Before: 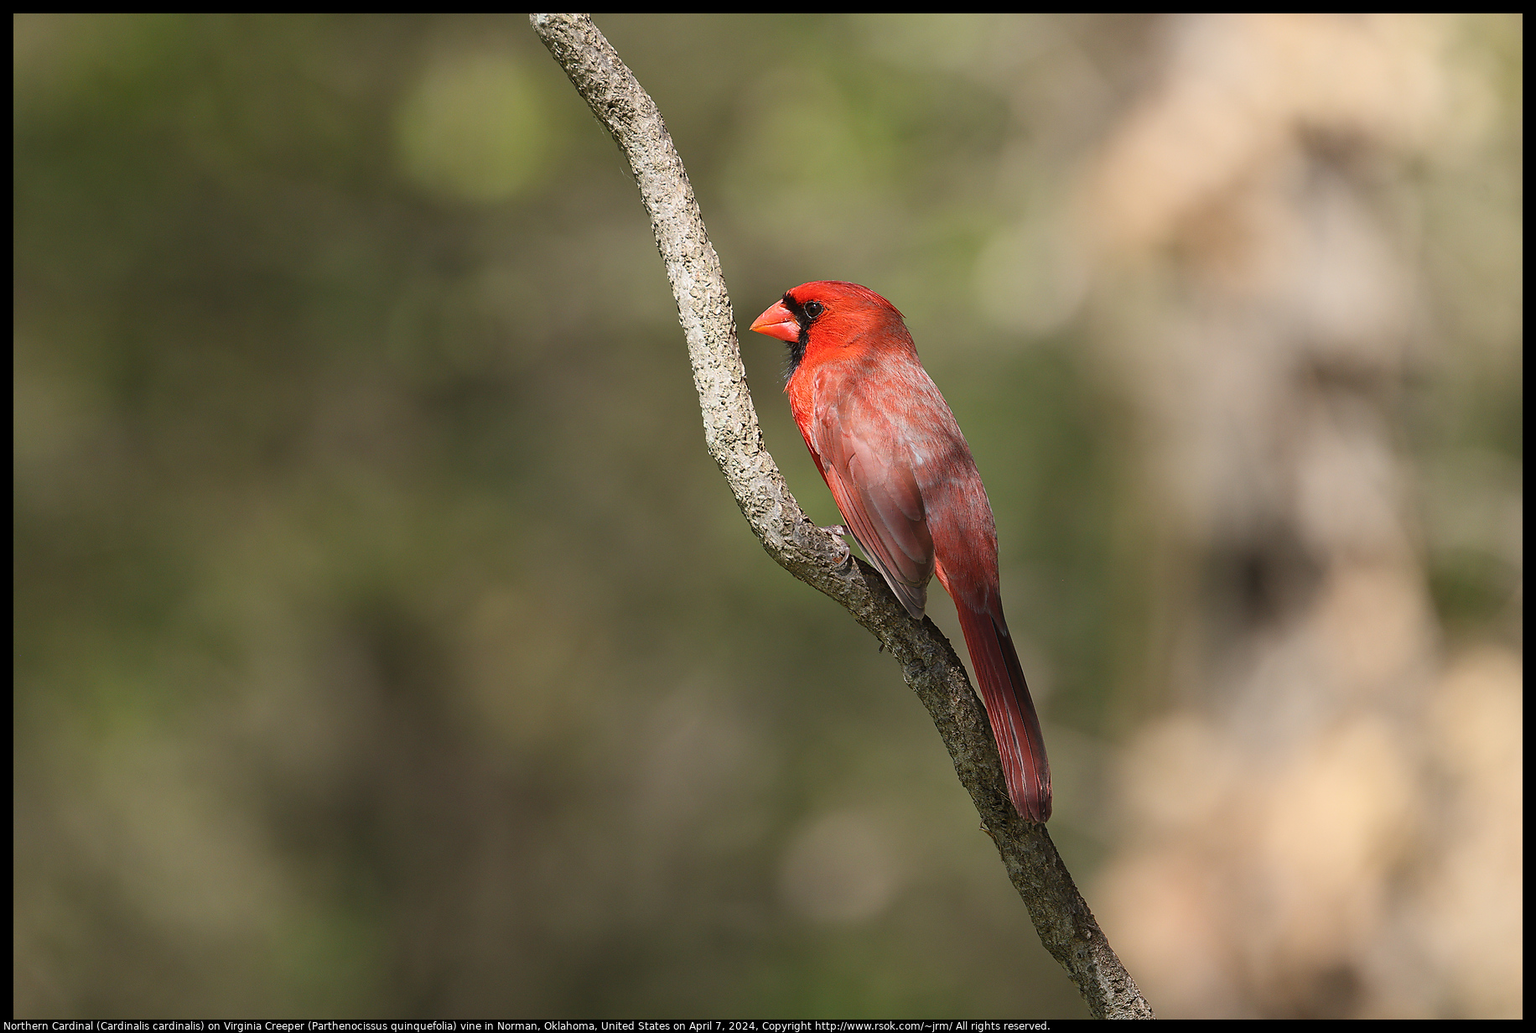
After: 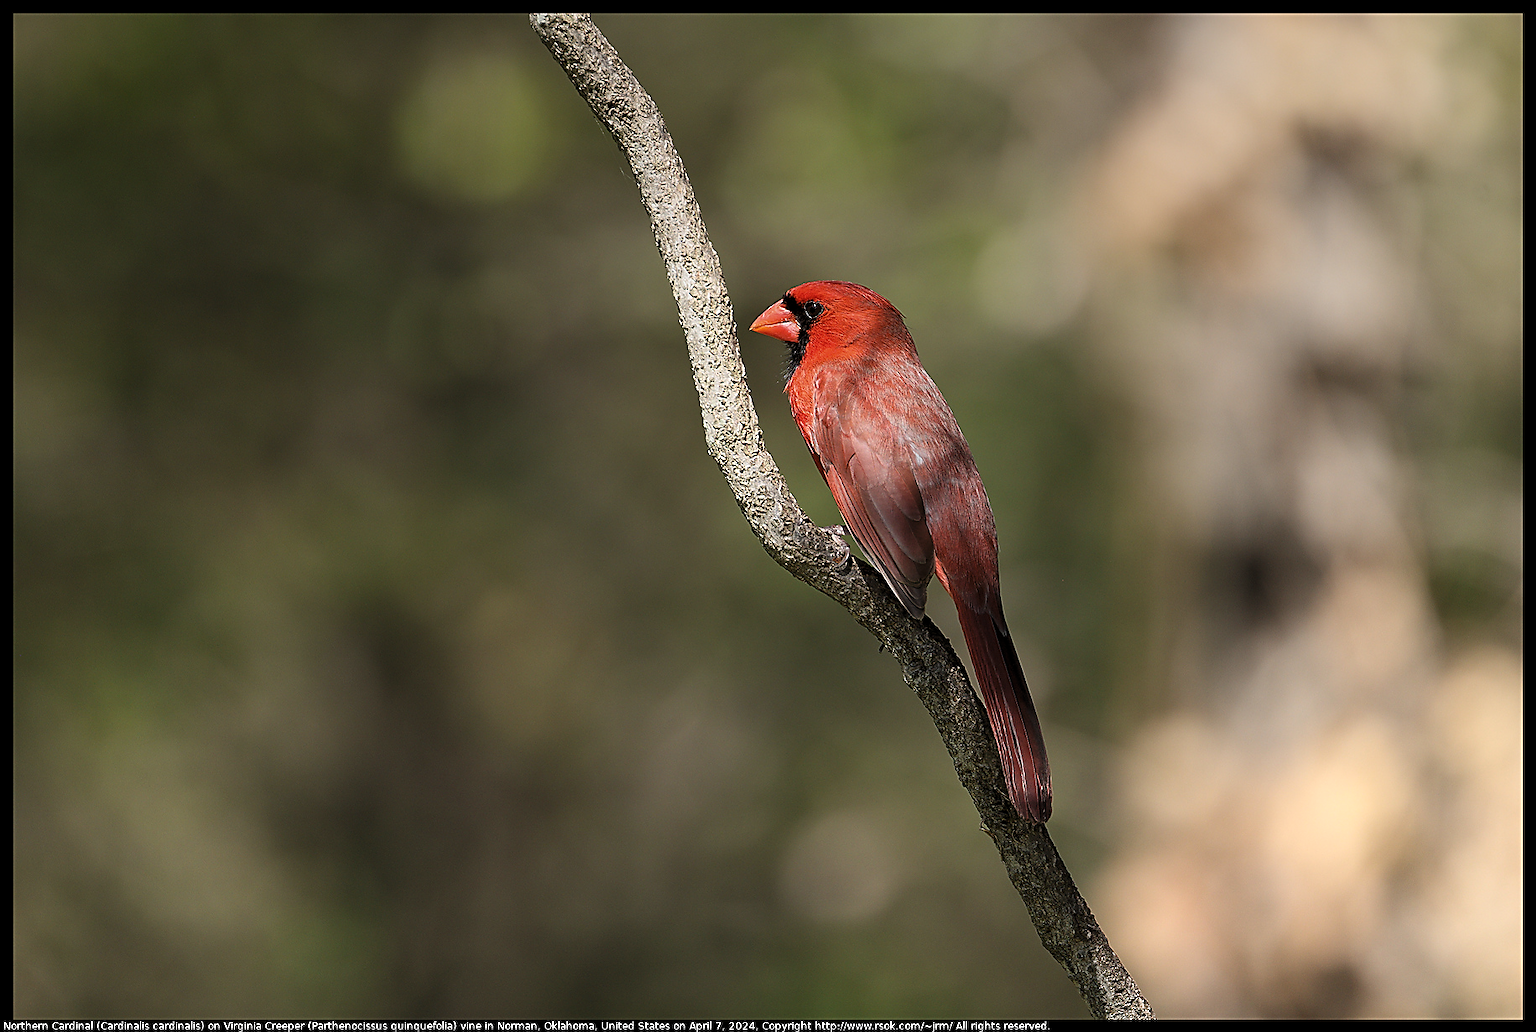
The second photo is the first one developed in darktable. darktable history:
graduated density: on, module defaults
levels: levels [0.052, 0.496, 0.908]
sharpen: amount 0.55
